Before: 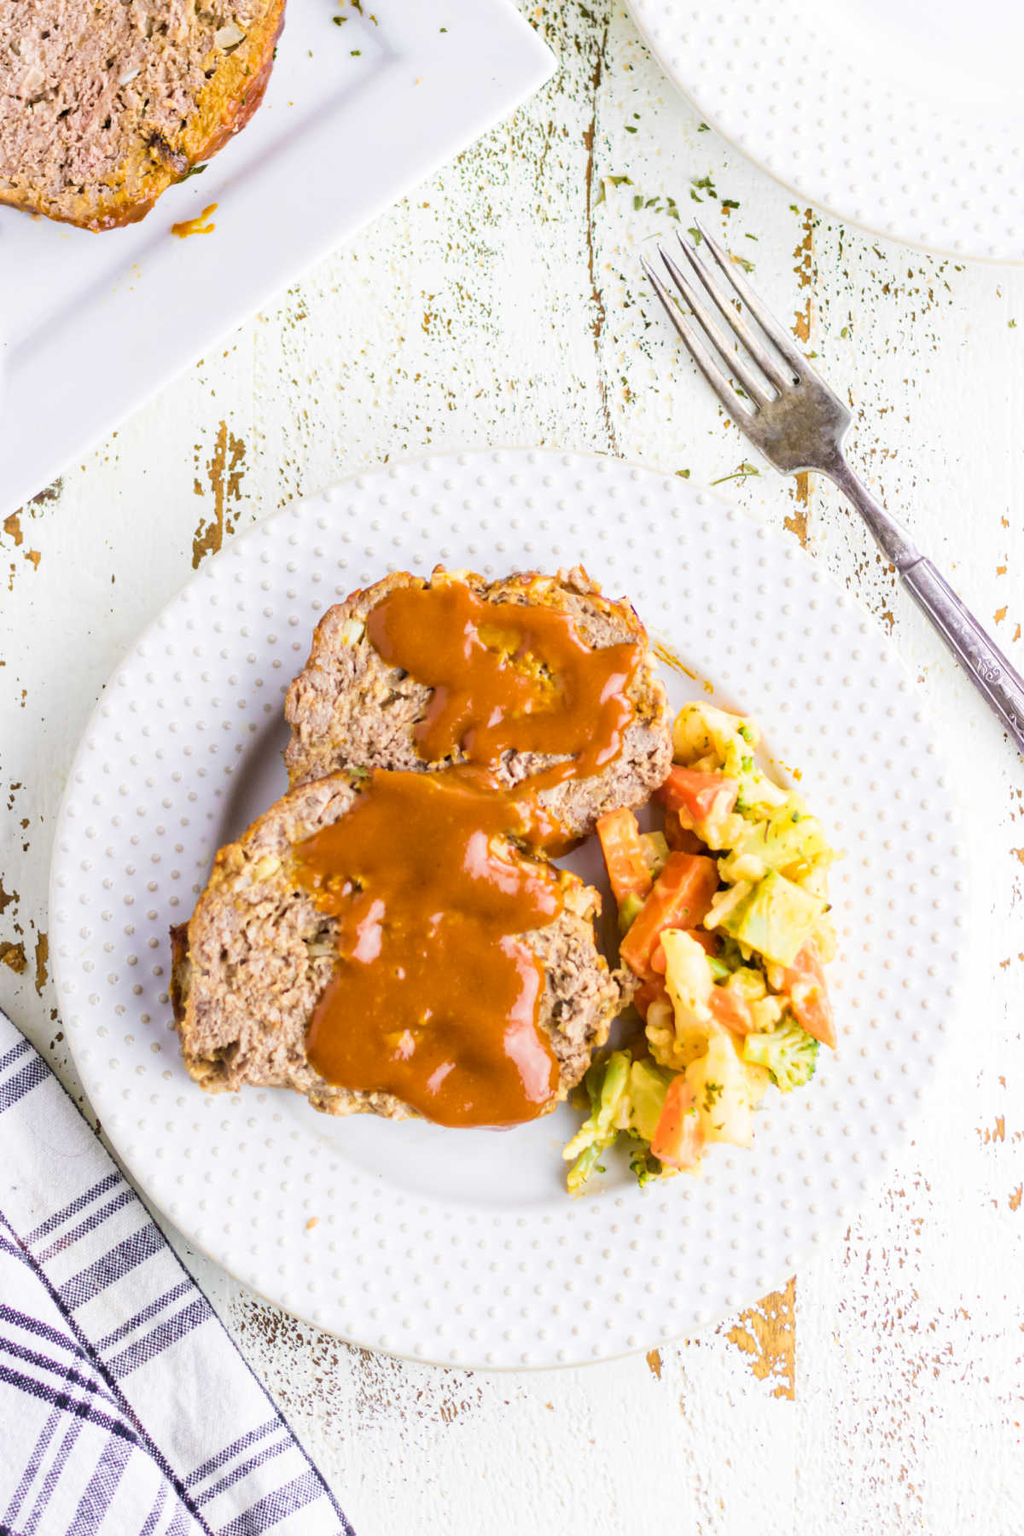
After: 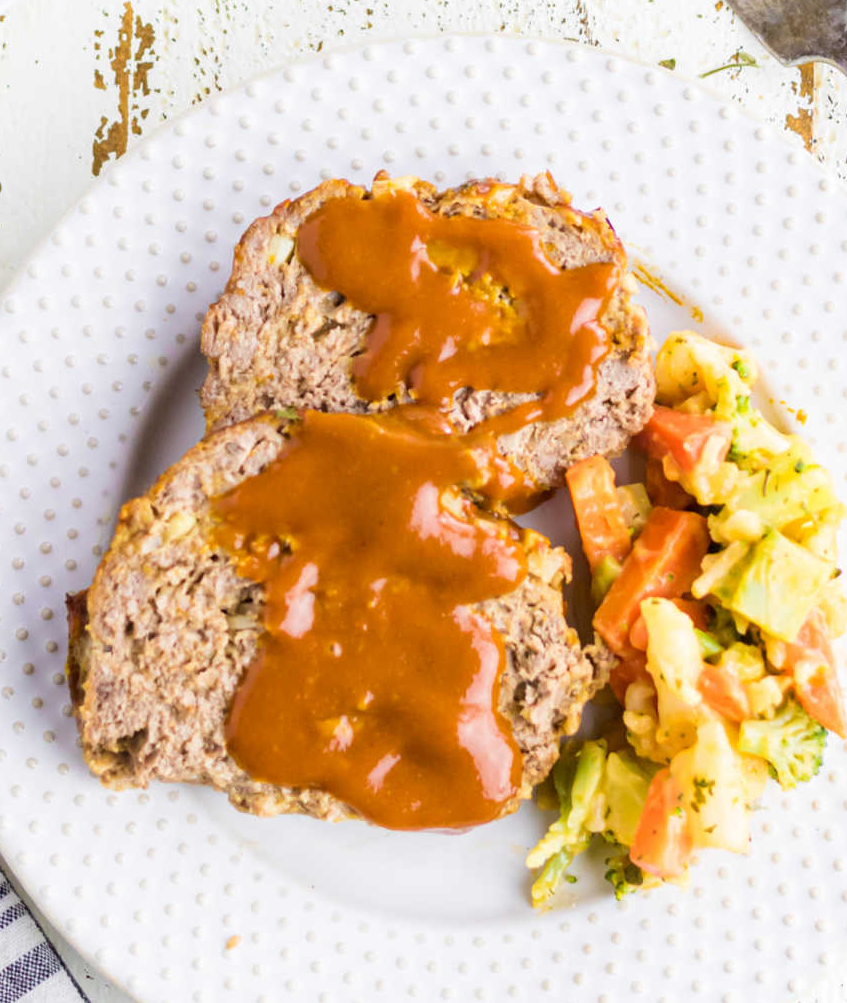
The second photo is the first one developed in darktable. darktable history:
crop: left 11.11%, top 27.302%, right 18.276%, bottom 16.975%
